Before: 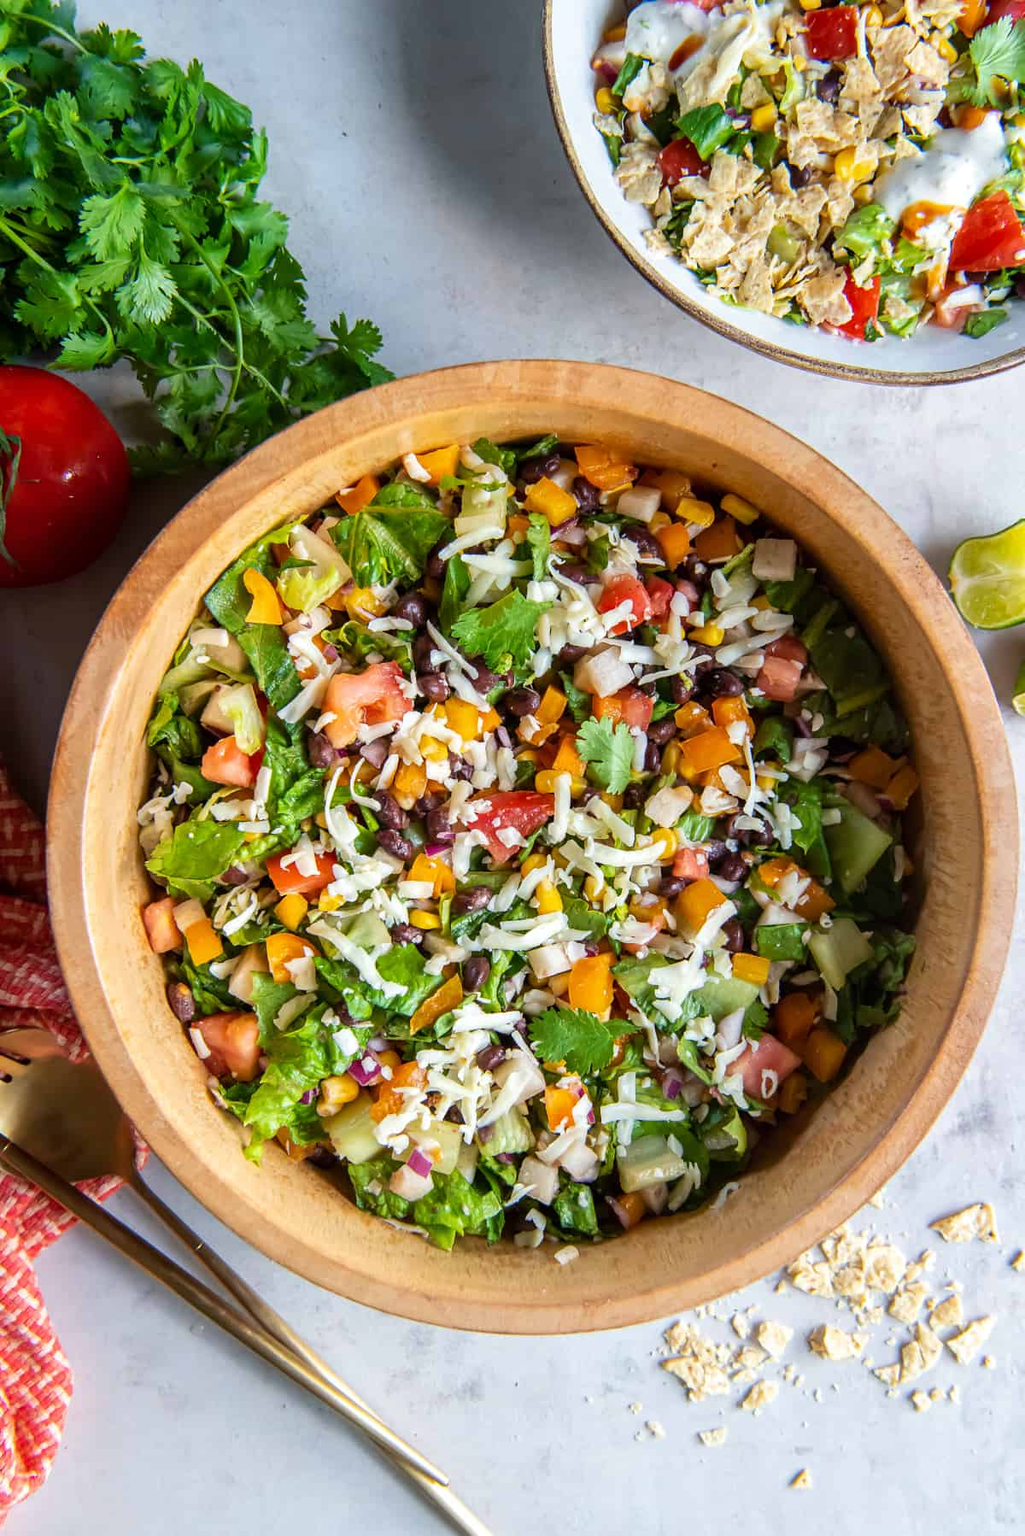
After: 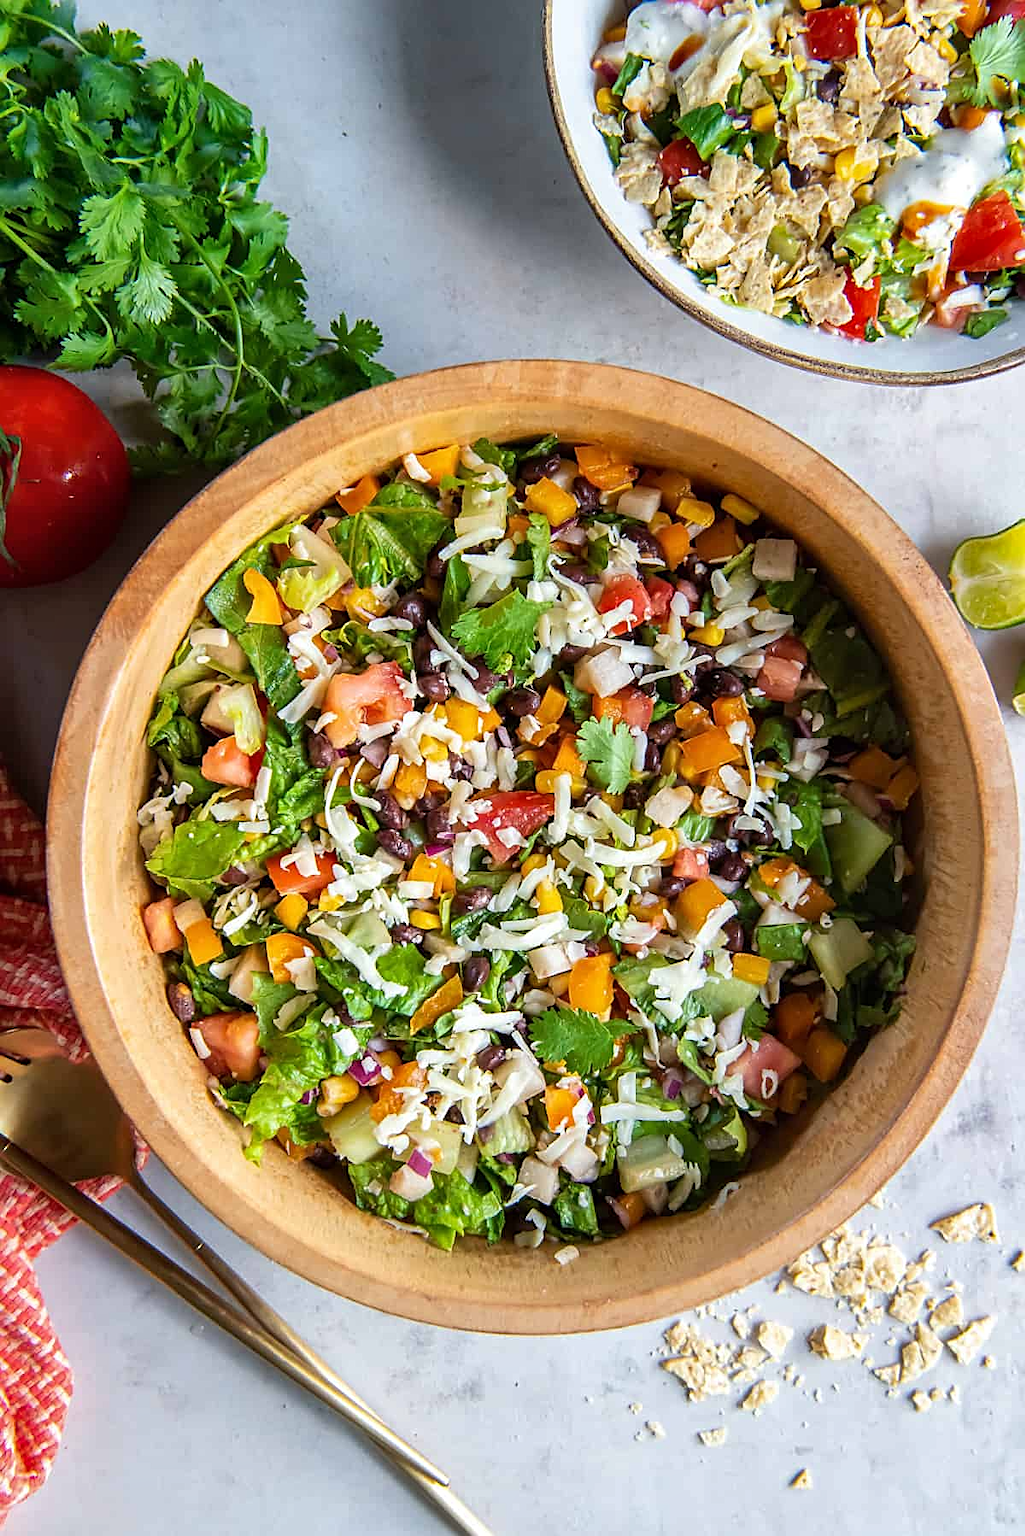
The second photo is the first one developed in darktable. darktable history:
sharpen: on, module defaults
shadows and highlights: radius 128, shadows 30.31, highlights -30.72, low approximation 0.01, soften with gaussian
